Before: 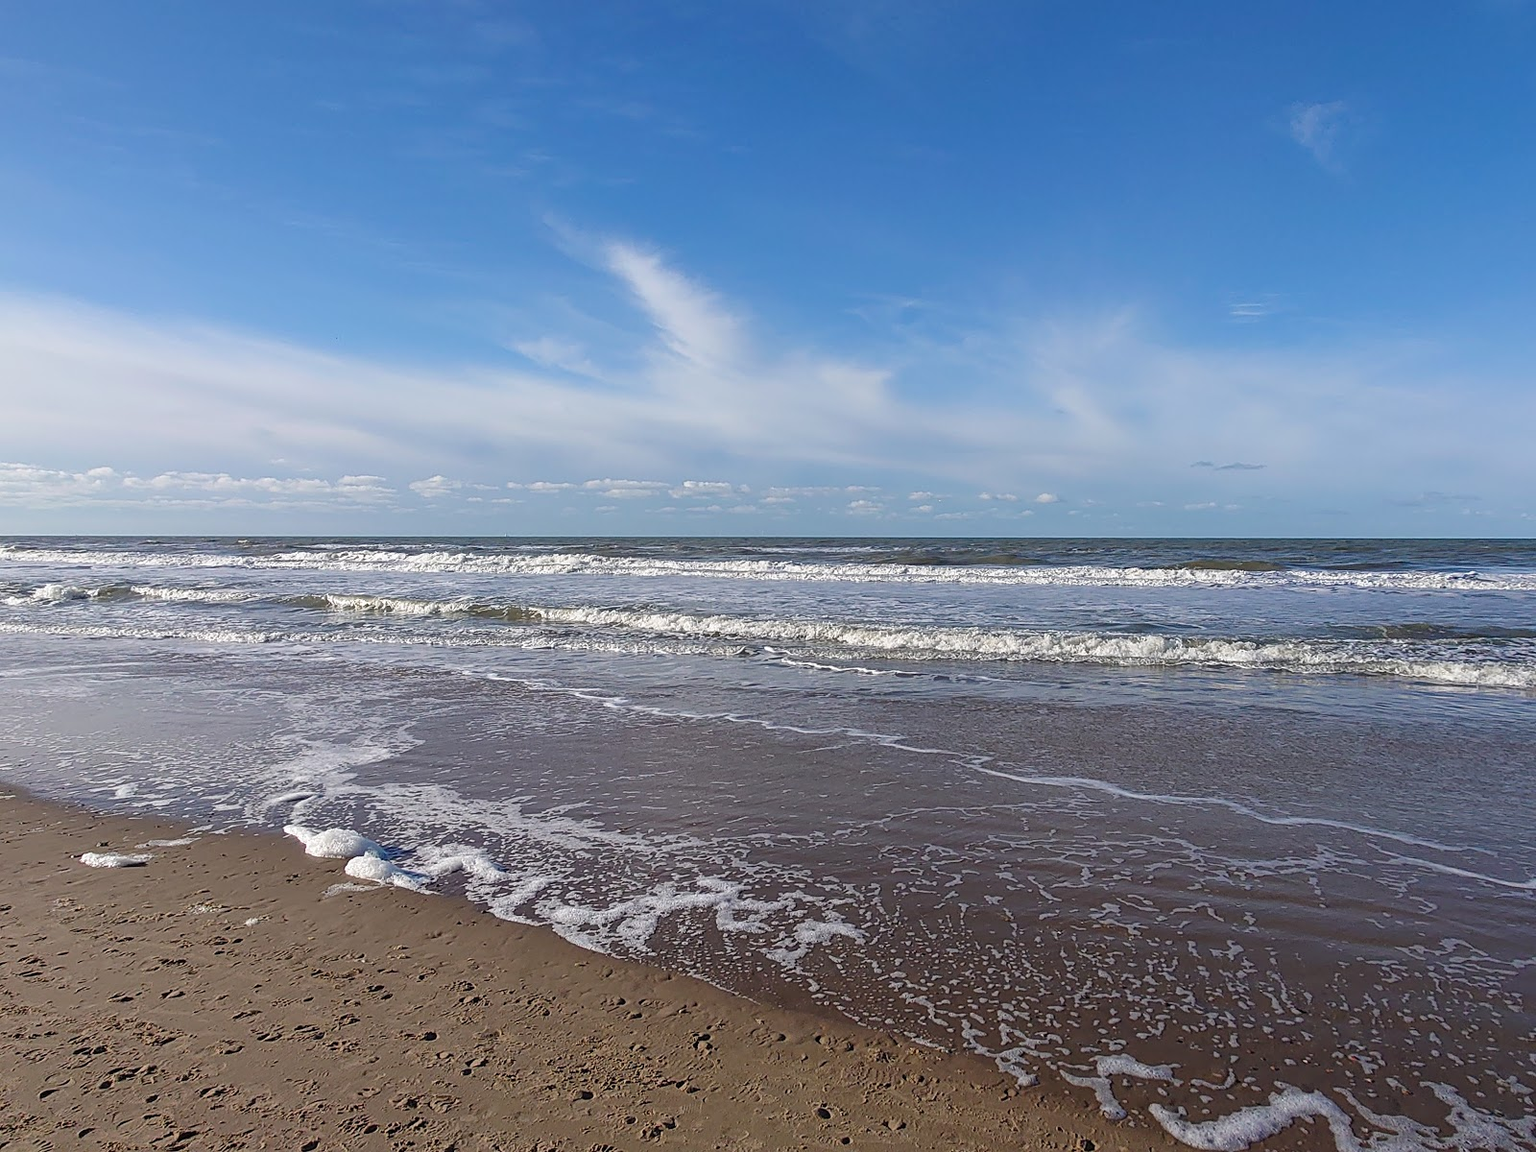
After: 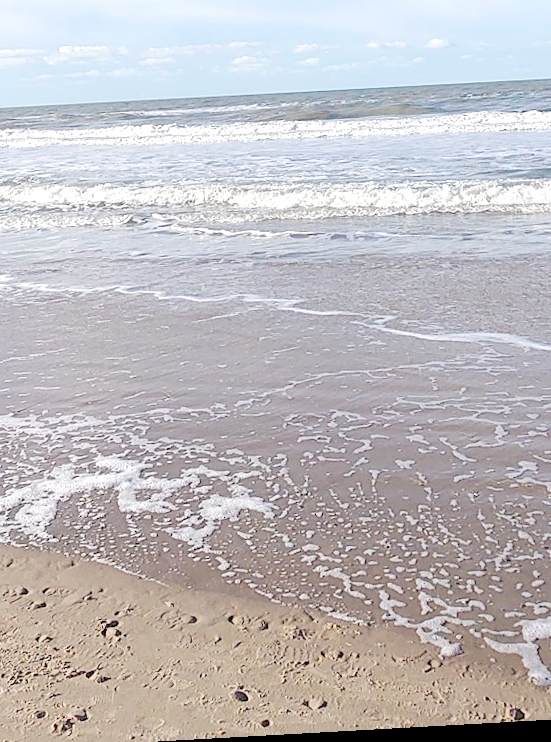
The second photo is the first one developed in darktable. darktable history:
rotate and perspective: rotation -3.18°, automatic cropping off
crop: left 40.878%, top 39.176%, right 25.993%, bottom 3.081%
tone equalizer "contrast tone curve: soft": -8 EV -0.417 EV, -7 EV -0.389 EV, -6 EV -0.333 EV, -5 EV -0.222 EV, -3 EV 0.222 EV, -2 EV 0.333 EV, -1 EV 0.389 EV, +0 EV 0.417 EV, edges refinement/feathering 500, mask exposure compensation -1.57 EV, preserve details no
